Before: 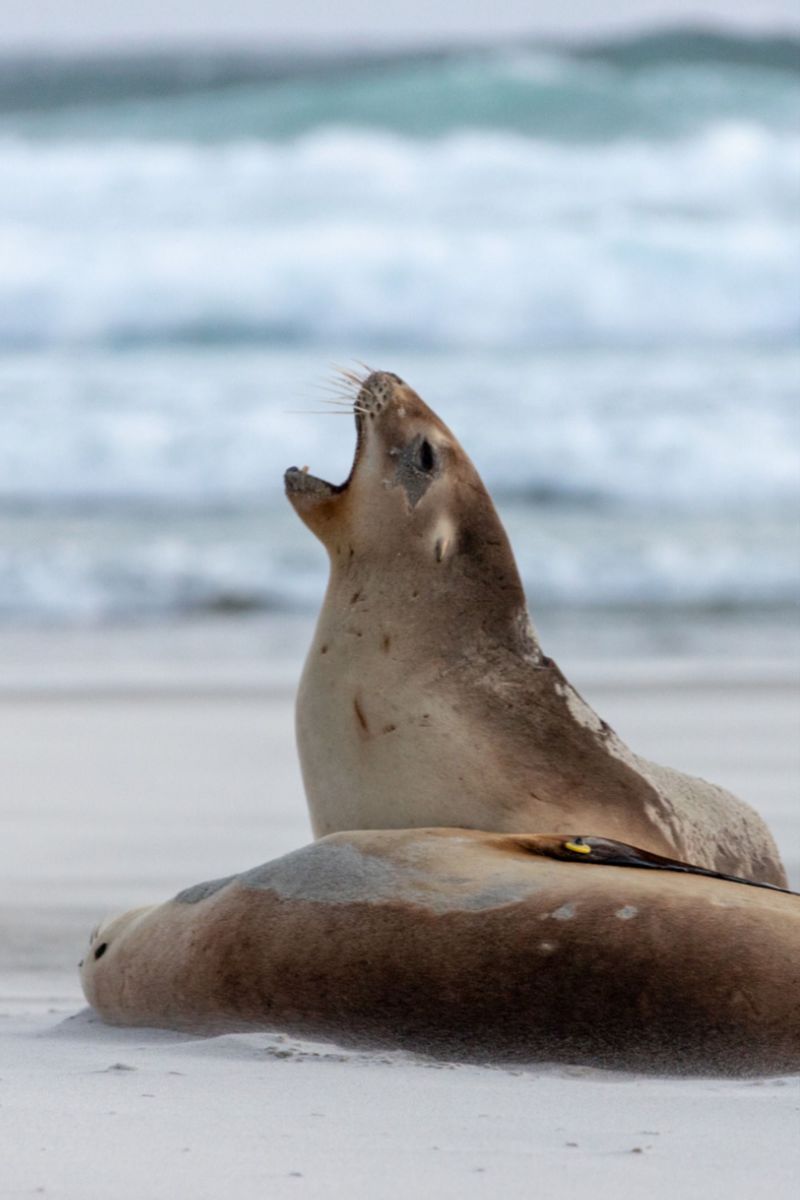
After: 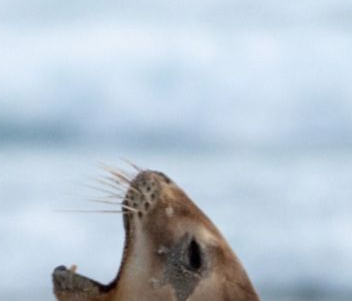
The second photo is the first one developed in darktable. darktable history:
crop: left 29.072%, top 16.807%, right 26.67%, bottom 58.044%
